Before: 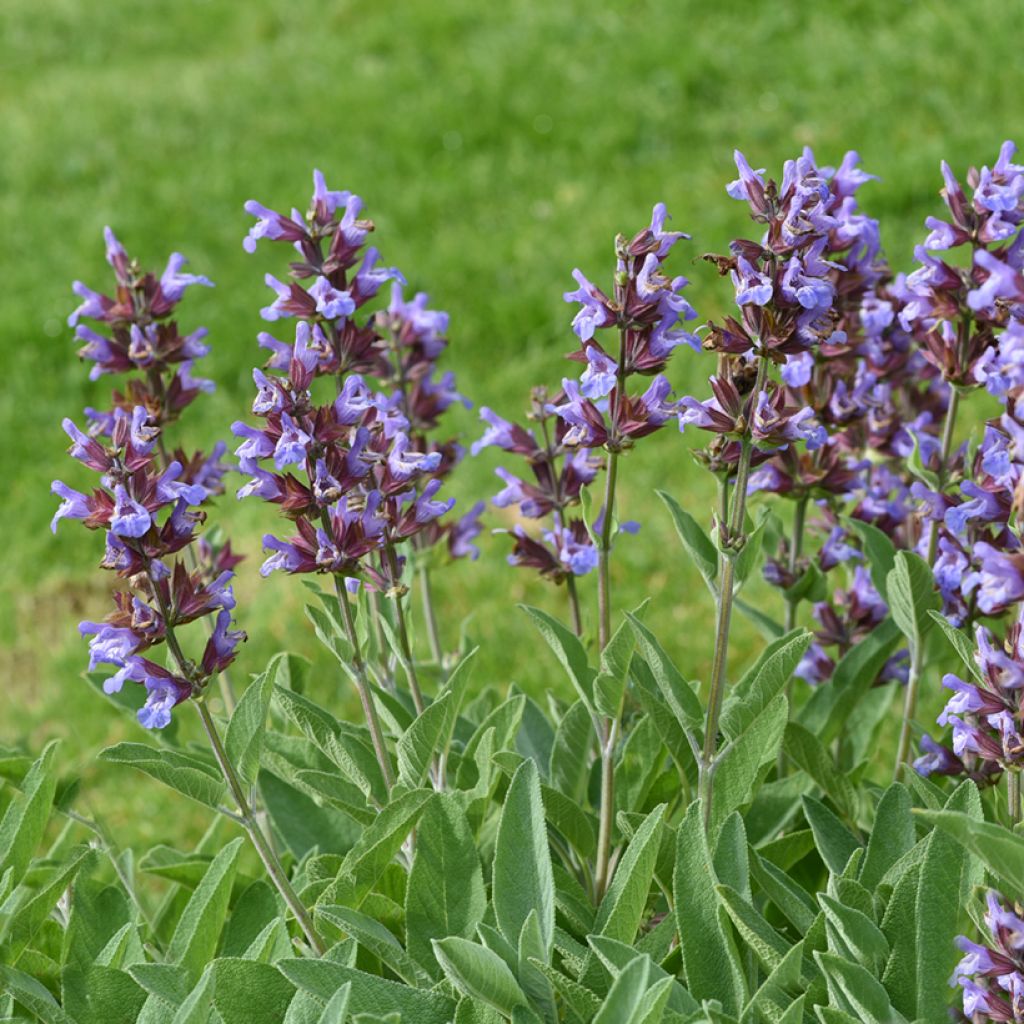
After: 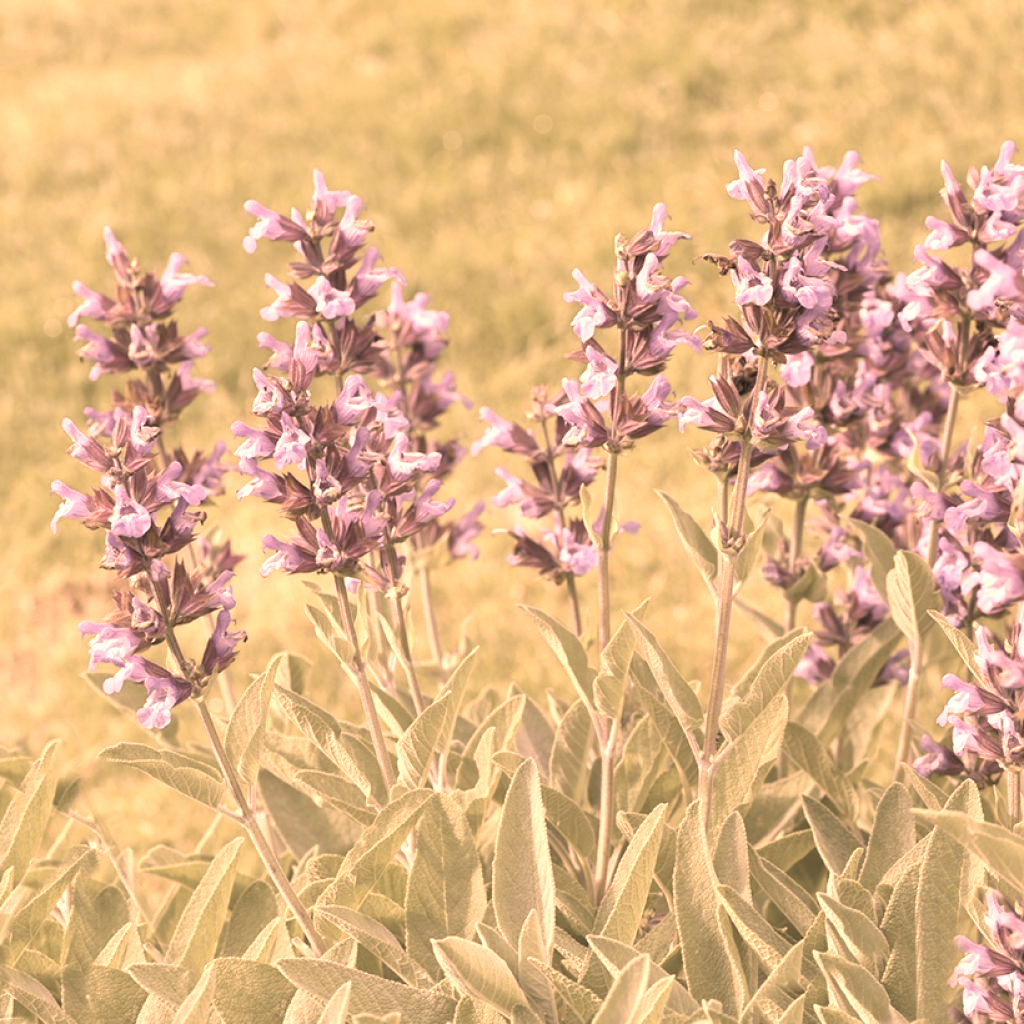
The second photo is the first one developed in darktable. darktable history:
color correction: highlights a* 39.46, highlights b* 39.56, saturation 0.694
exposure: black level correction 0, exposure 1.001 EV, compensate highlight preservation false
contrast brightness saturation: brightness 0.183, saturation -0.517
